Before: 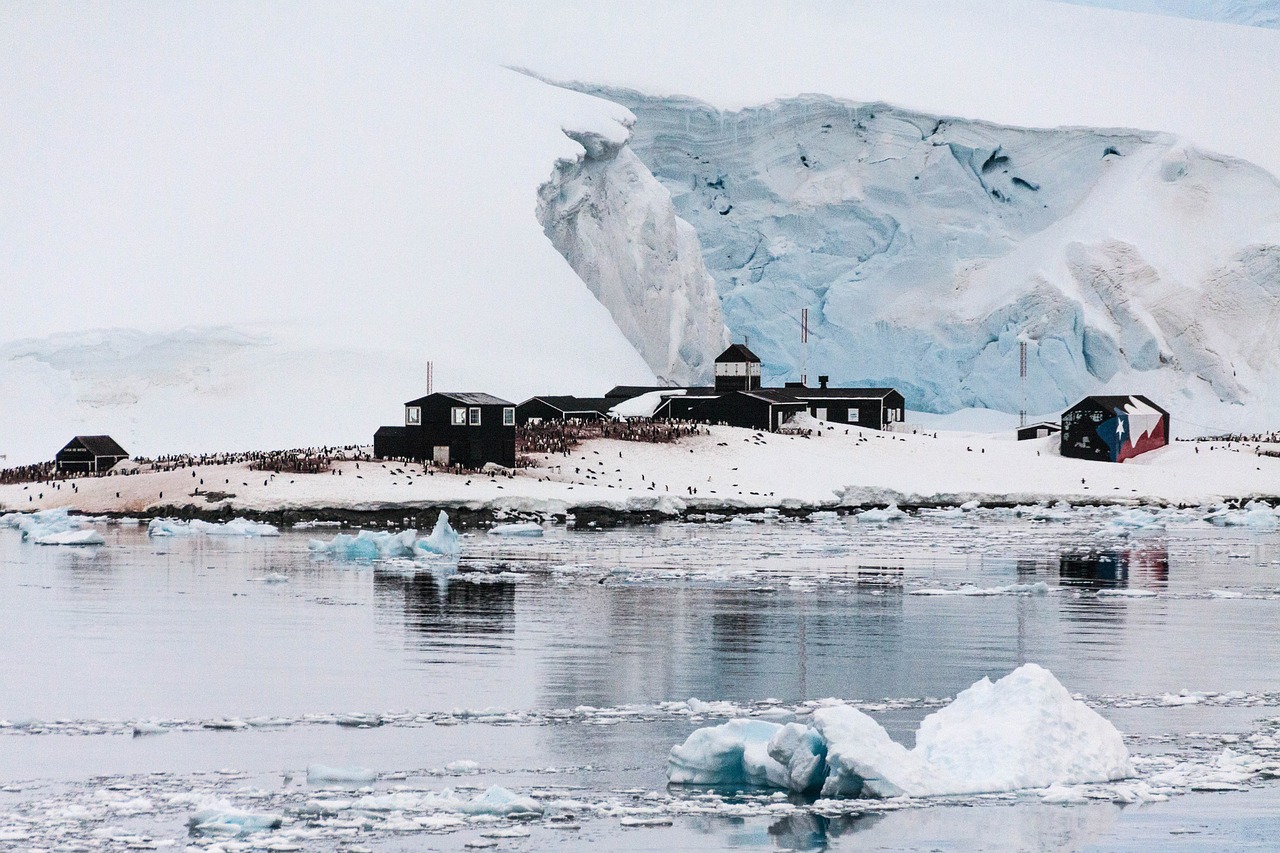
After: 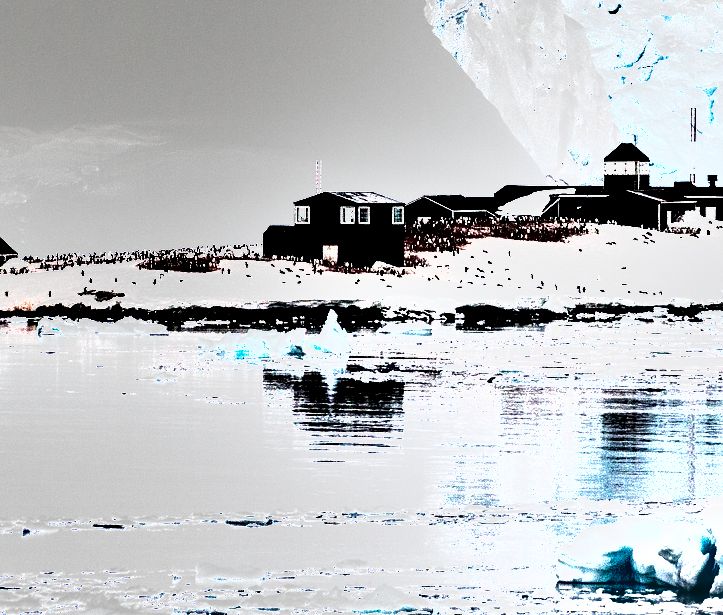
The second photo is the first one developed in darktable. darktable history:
exposure: black level correction 0, exposure 1.741 EV, compensate highlight preservation false
crop: left 8.732%, top 23.654%, right 34.736%, bottom 4.165%
shadows and highlights: low approximation 0.01, soften with gaussian
